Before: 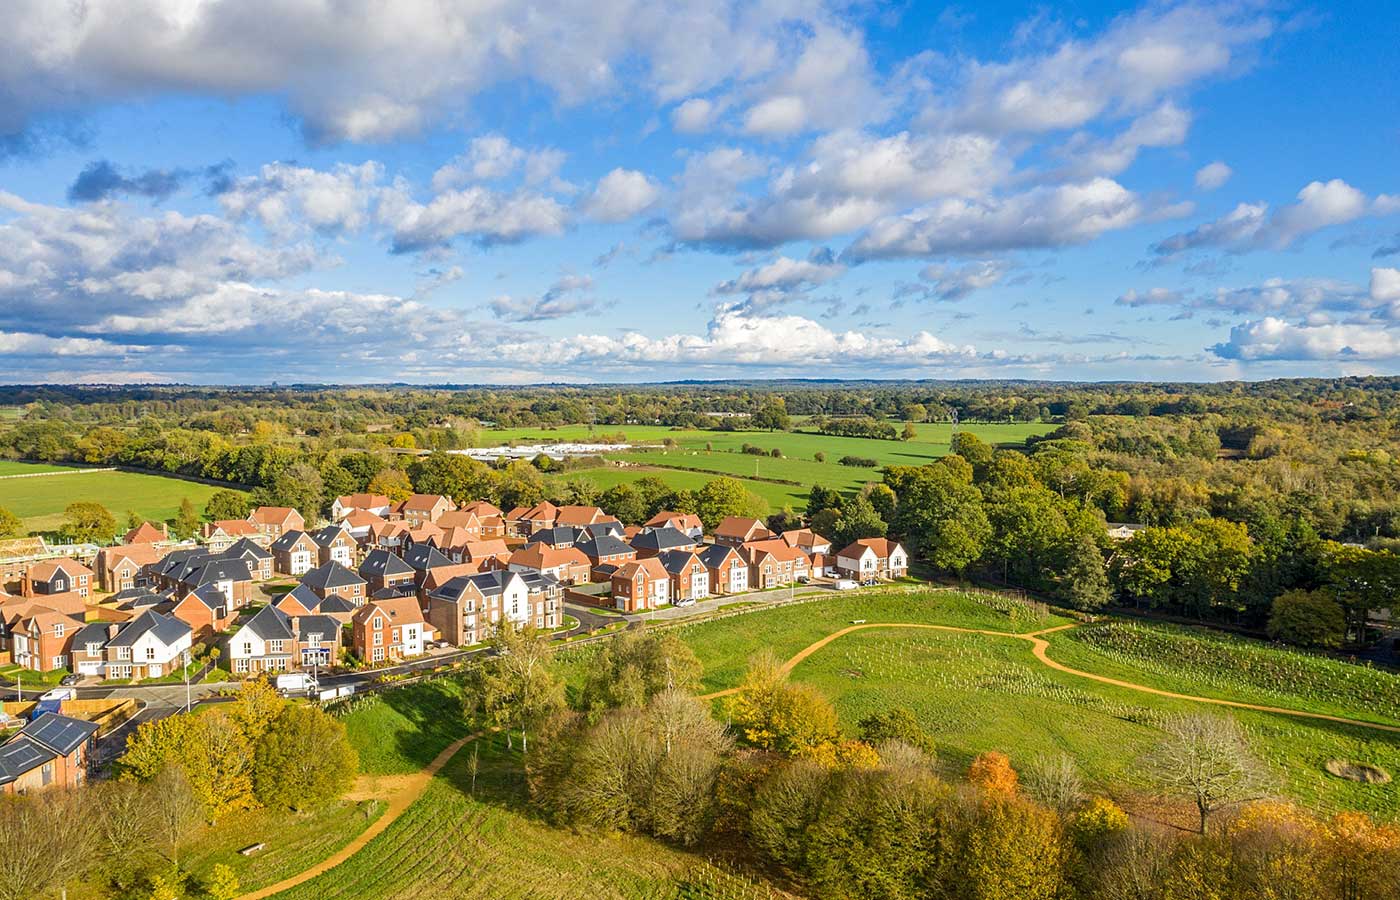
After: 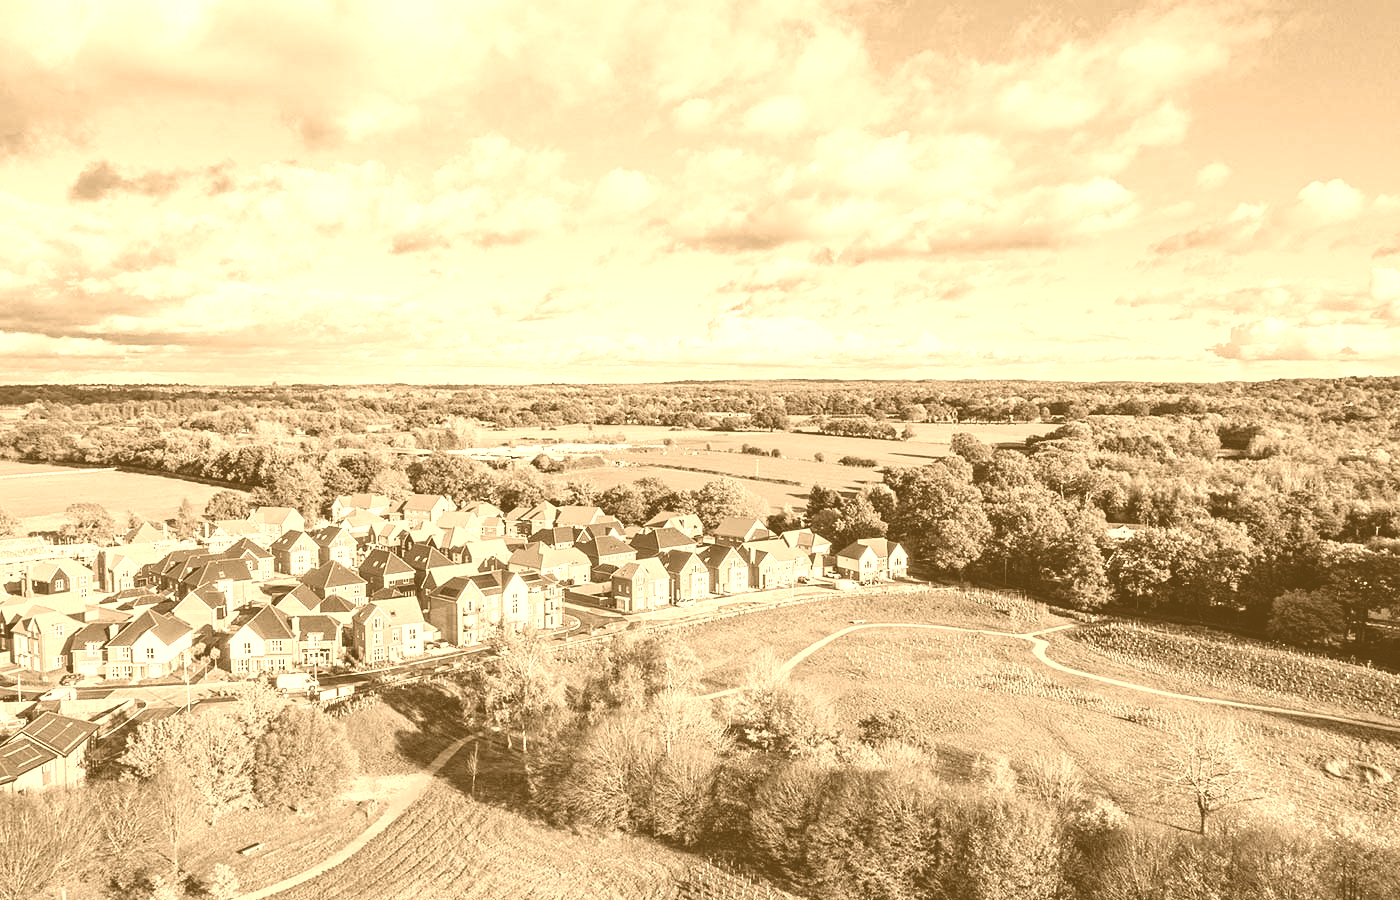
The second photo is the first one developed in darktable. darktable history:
sigmoid: skew -0.2, preserve hue 0%, red attenuation 0.1, red rotation 0.035, green attenuation 0.1, green rotation -0.017, blue attenuation 0.15, blue rotation -0.052, base primaries Rec2020
colorize: hue 28.8°, source mix 100%
